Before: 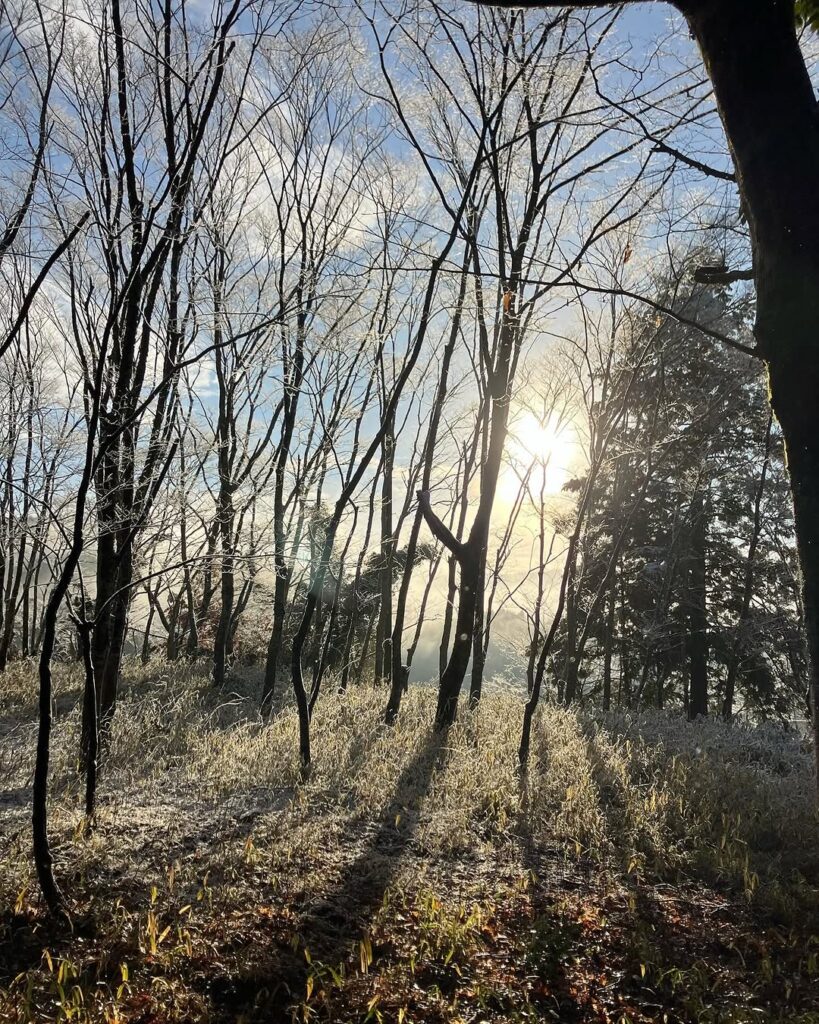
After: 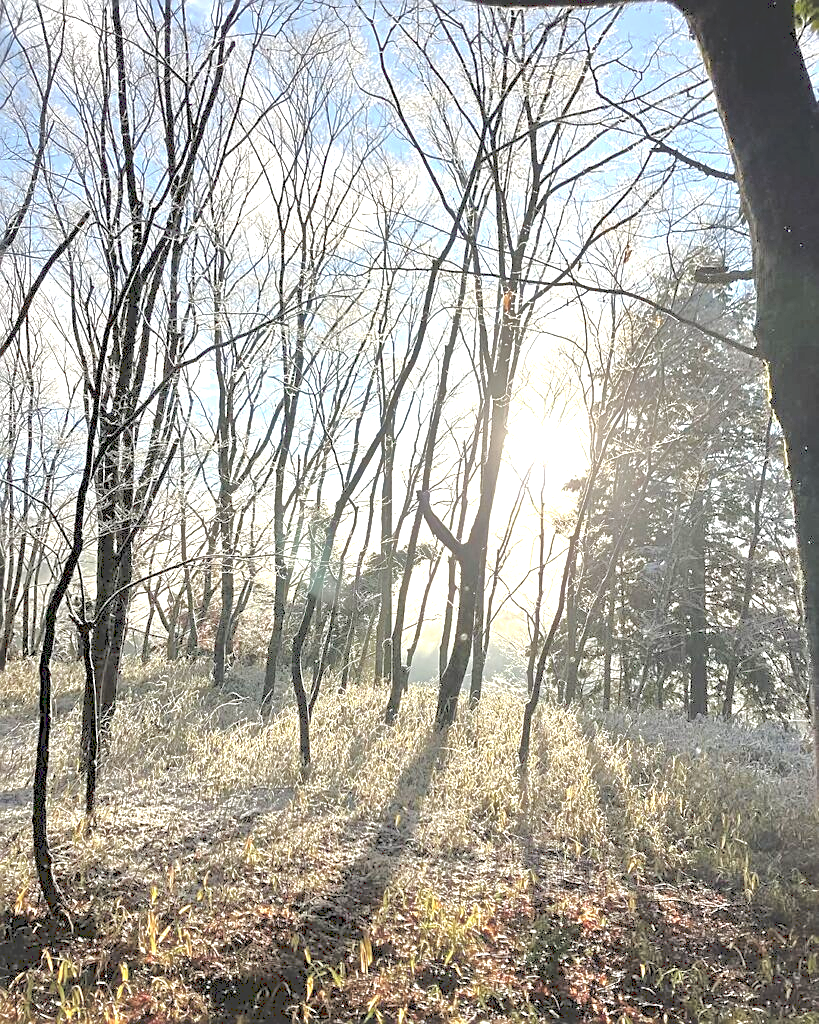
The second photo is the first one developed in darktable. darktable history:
sharpen: on, module defaults
exposure: exposure 1 EV, compensate highlight preservation false
tone equalizer: -7 EV 0.15 EV, -6 EV 0.6 EV, -5 EV 1.15 EV, -4 EV 1.33 EV, -3 EV 1.15 EV, -2 EV 0.6 EV, -1 EV 0.15 EV, mask exposure compensation -0.5 EV
color balance rgb: perceptual saturation grading › global saturation 3.7%, global vibrance 5.56%, contrast 3.24%
tone curve: curves: ch0 [(0, 0) (0.003, 0.238) (0.011, 0.238) (0.025, 0.242) (0.044, 0.256) (0.069, 0.277) (0.1, 0.294) (0.136, 0.315) (0.177, 0.345) (0.224, 0.379) (0.277, 0.419) (0.335, 0.463) (0.399, 0.511) (0.468, 0.566) (0.543, 0.627) (0.623, 0.687) (0.709, 0.75) (0.801, 0.824) (0.898, 0.89) (1, 1)], preserve colors none
